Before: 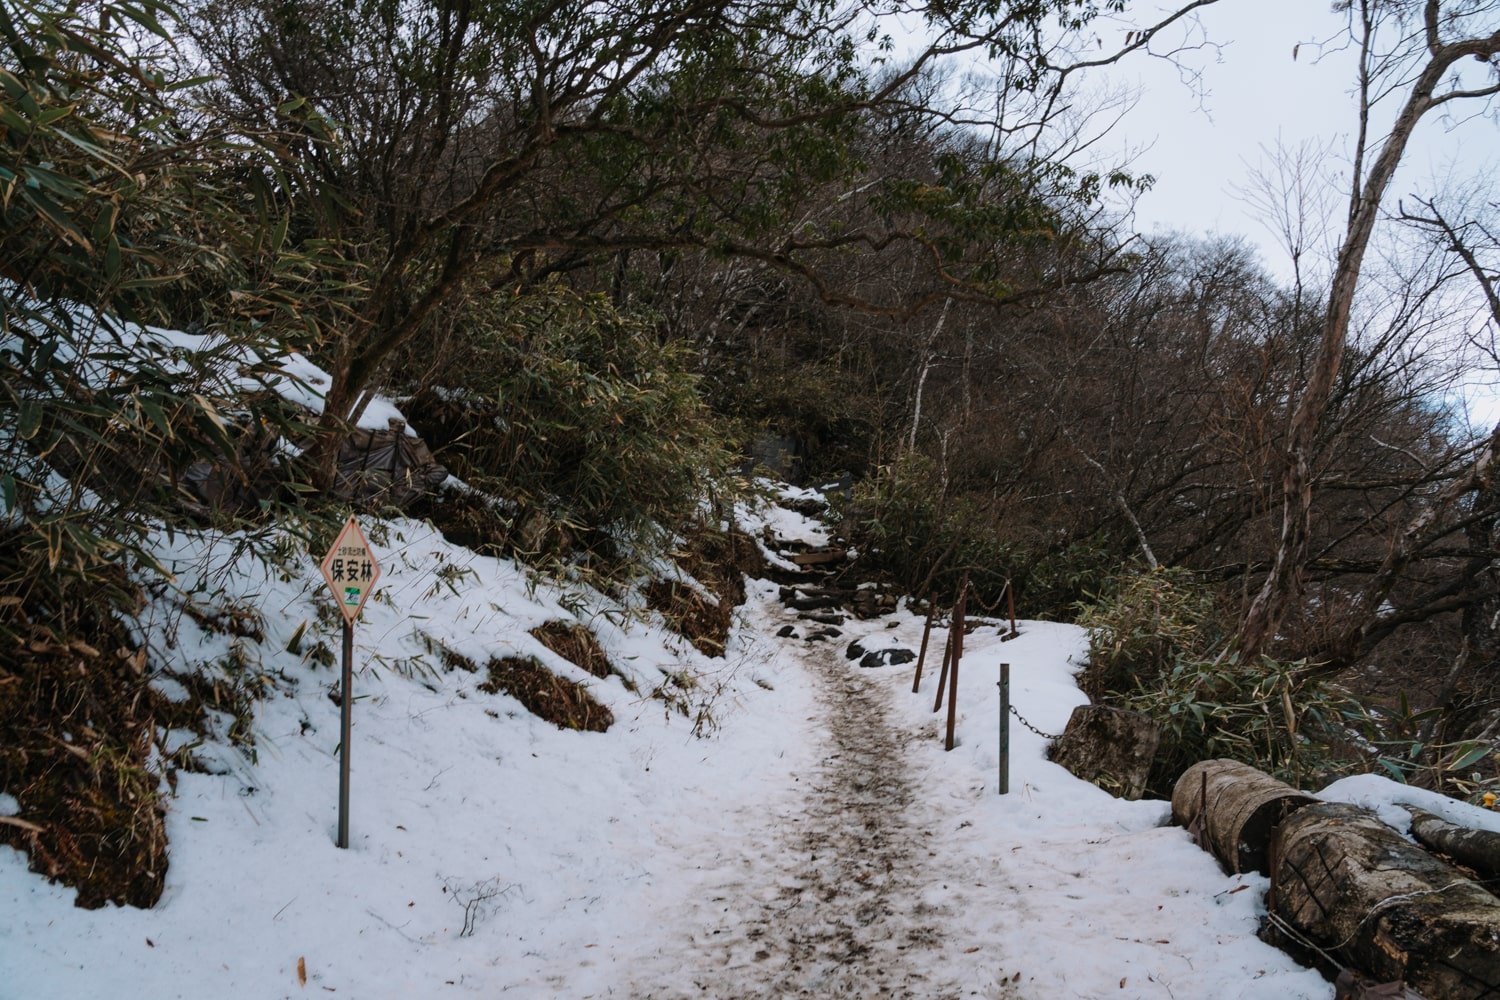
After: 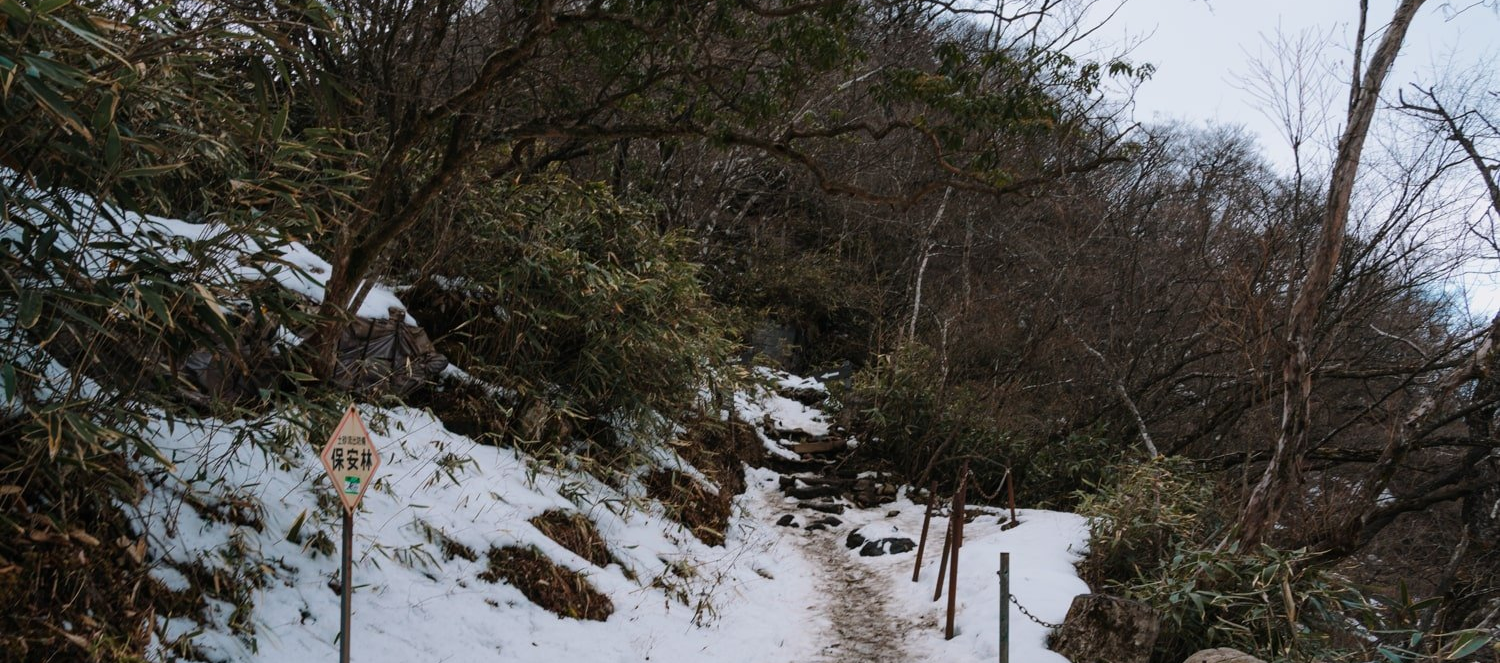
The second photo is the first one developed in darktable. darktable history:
crop: top 11.144%, bottom 22.461%
